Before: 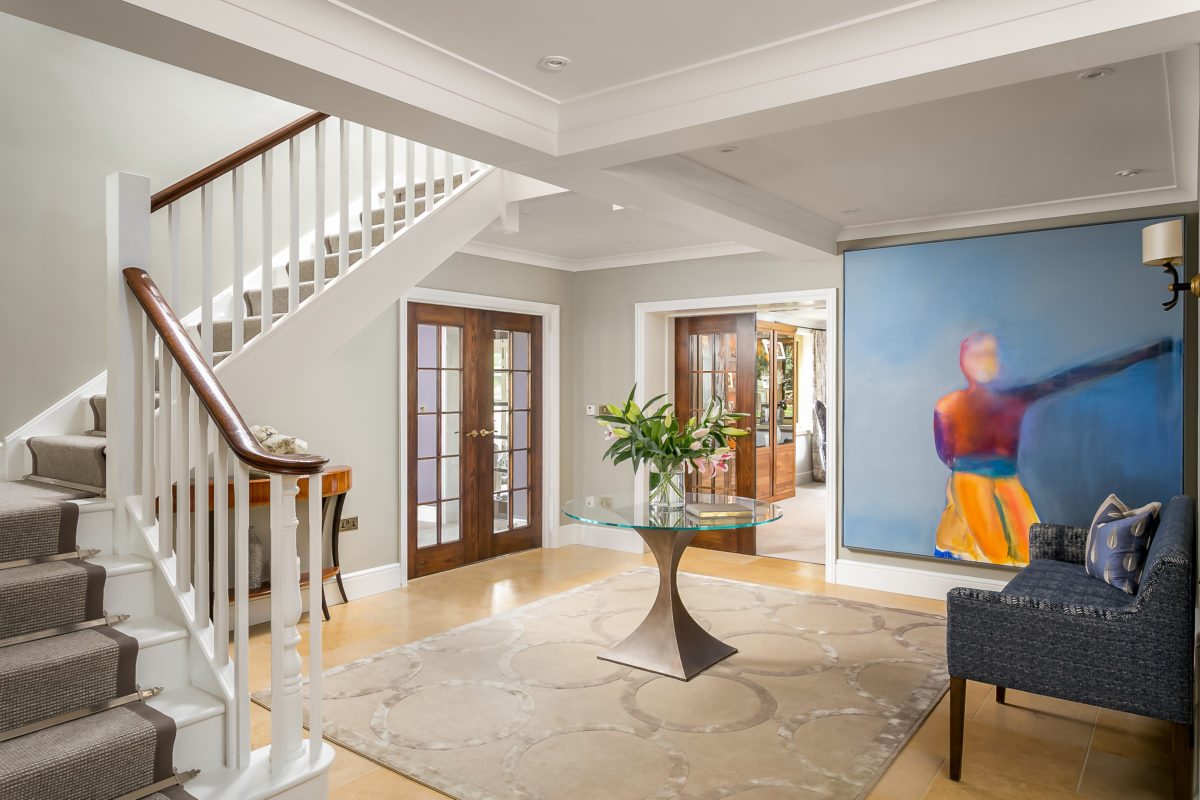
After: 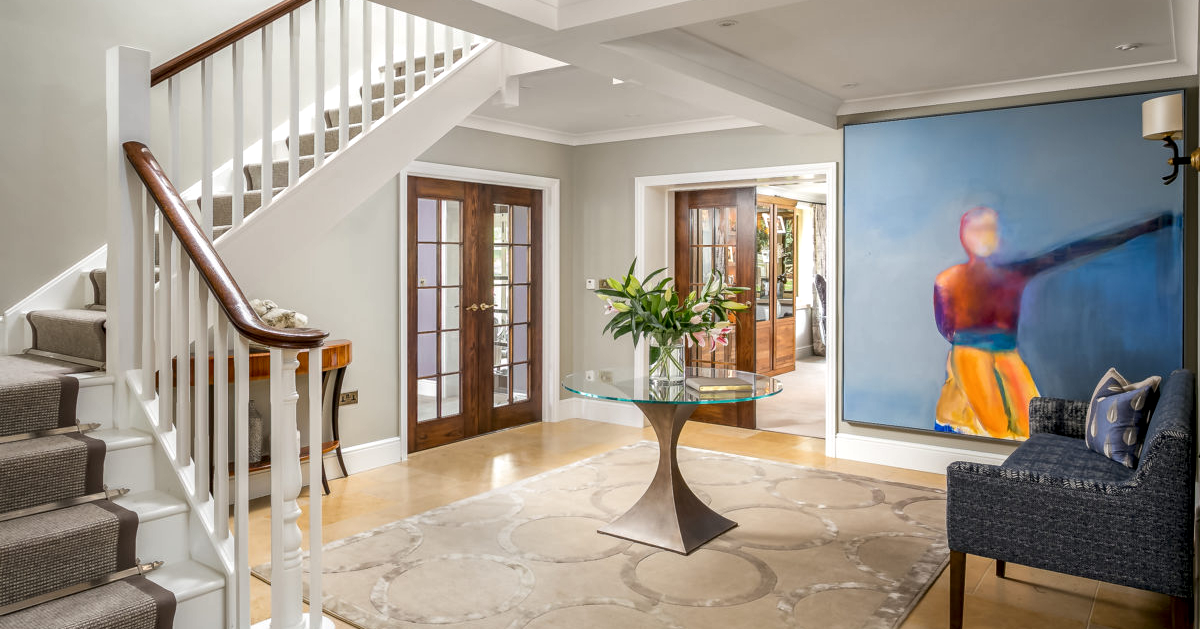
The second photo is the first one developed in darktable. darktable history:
crop and rotate: top 15.774%, bottom 5.506%
local contrast: detail 130%
